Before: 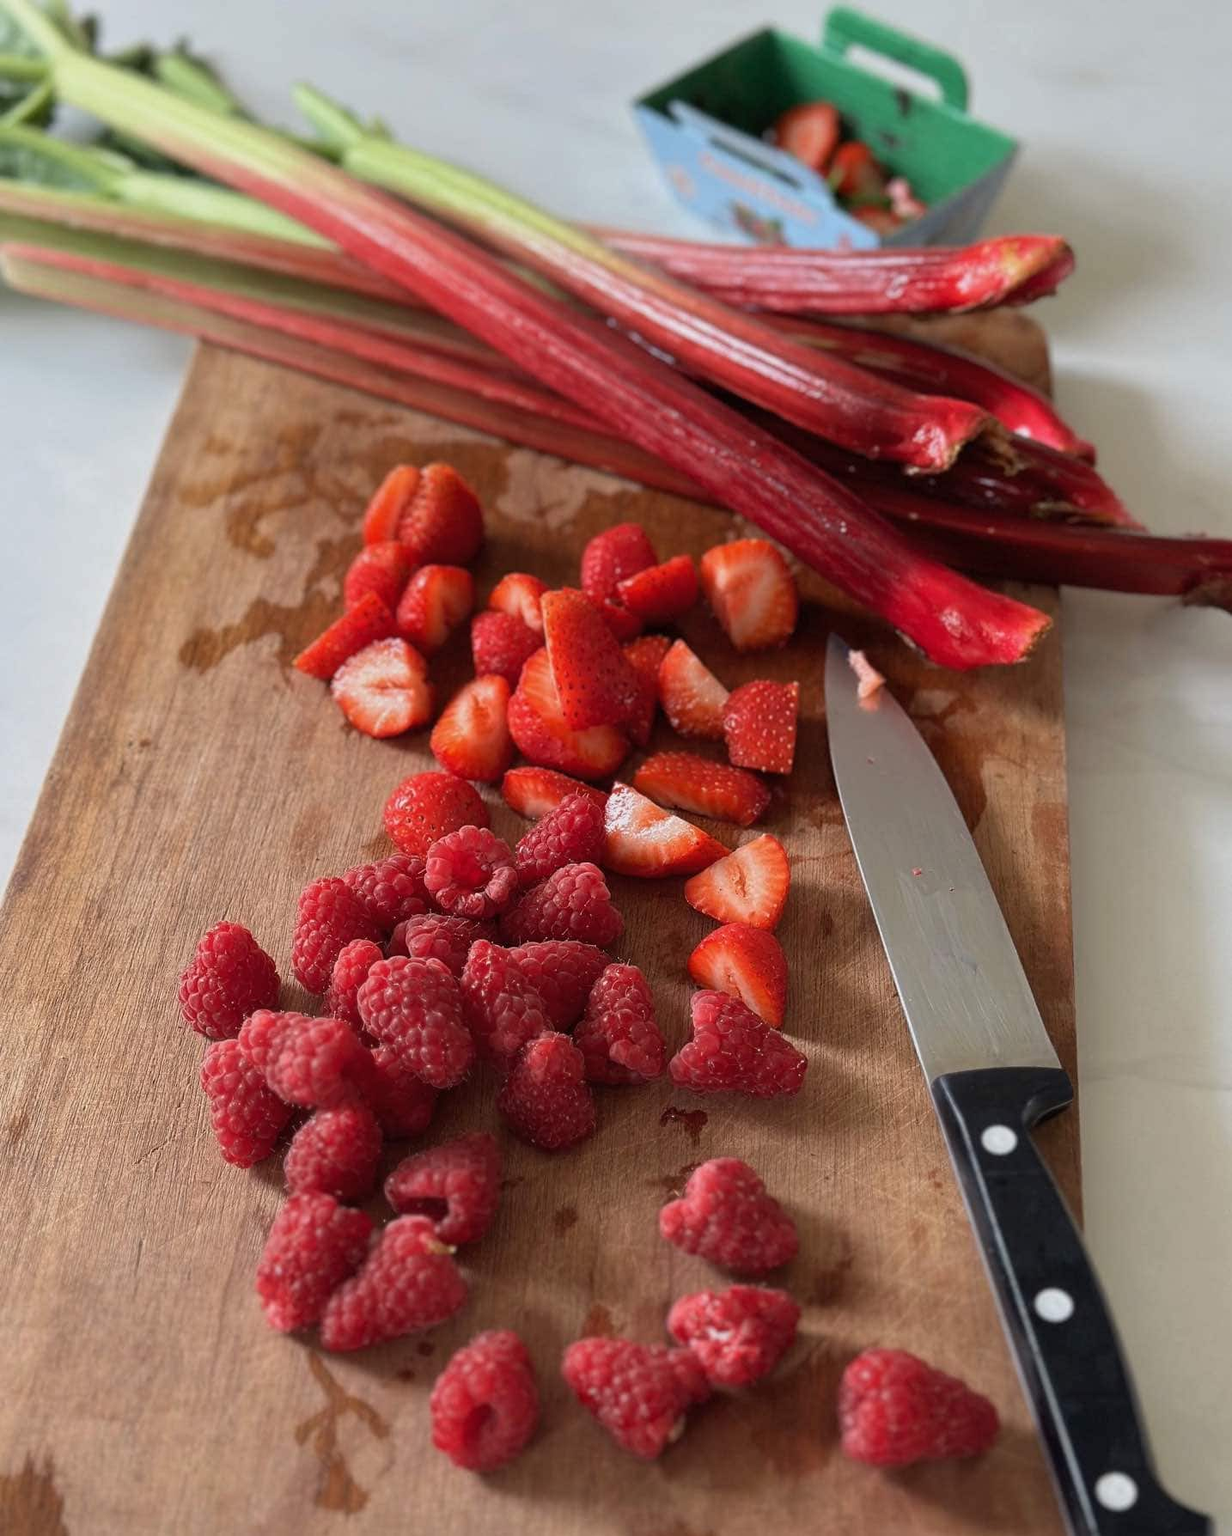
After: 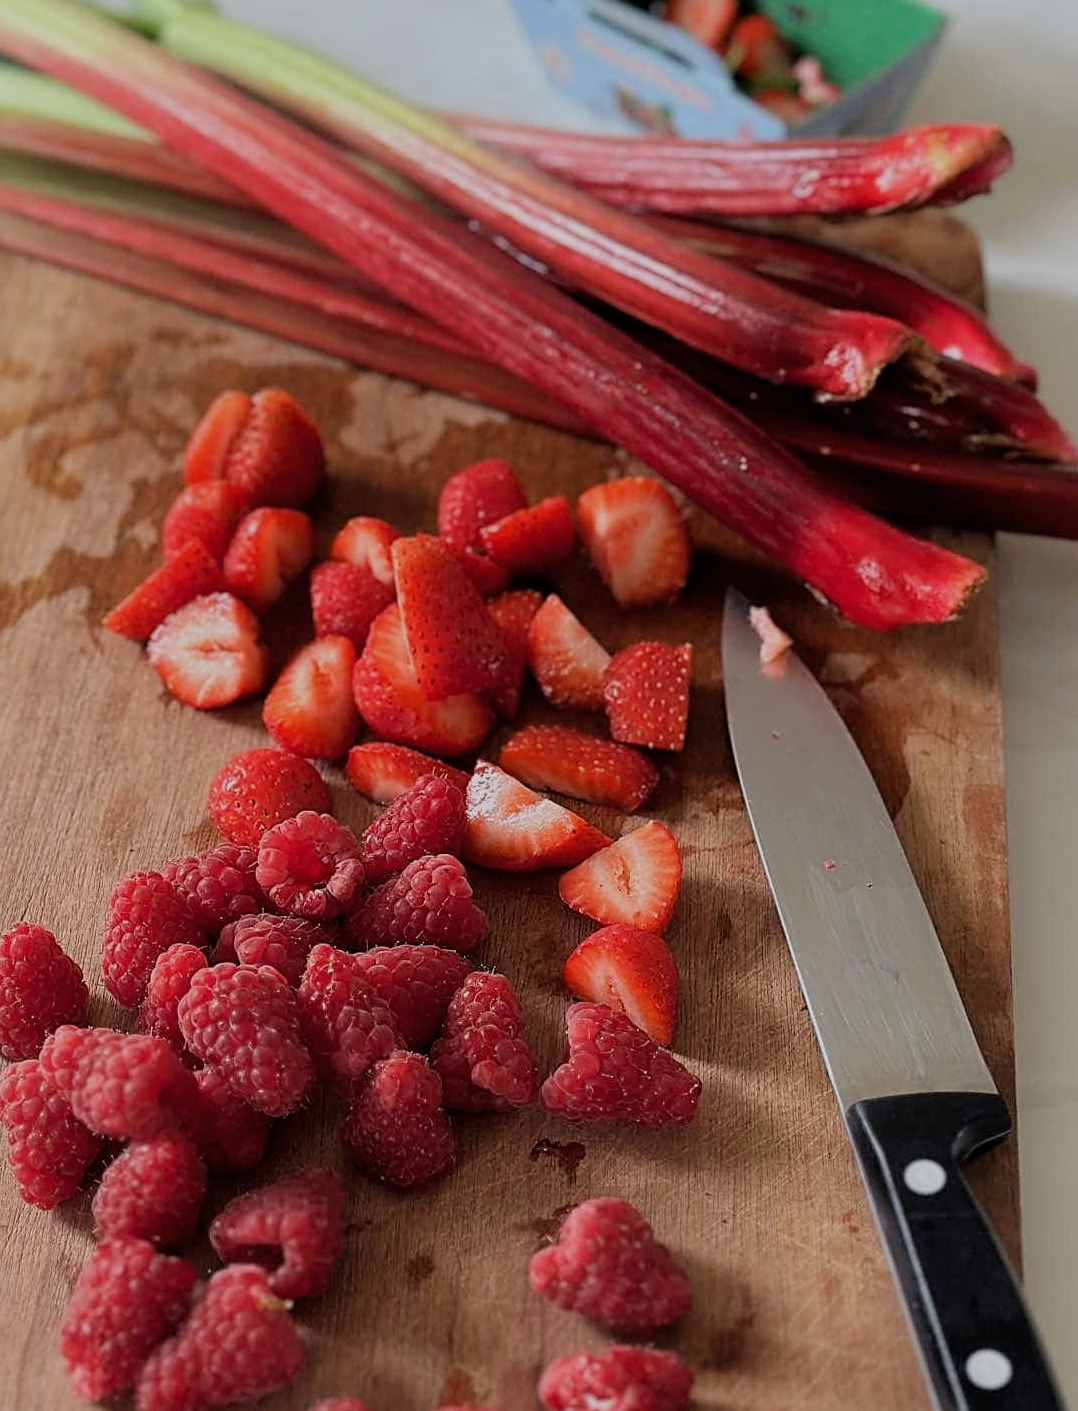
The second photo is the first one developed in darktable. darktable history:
sharpen: on, module defaults
filmic rgb: black relative exposure -7.65 EV, white relative exposure 4.56 EV, hardness 3.61
crop: left 16.662%, top 8.429%, right 8.15%, bottom 12.655%
